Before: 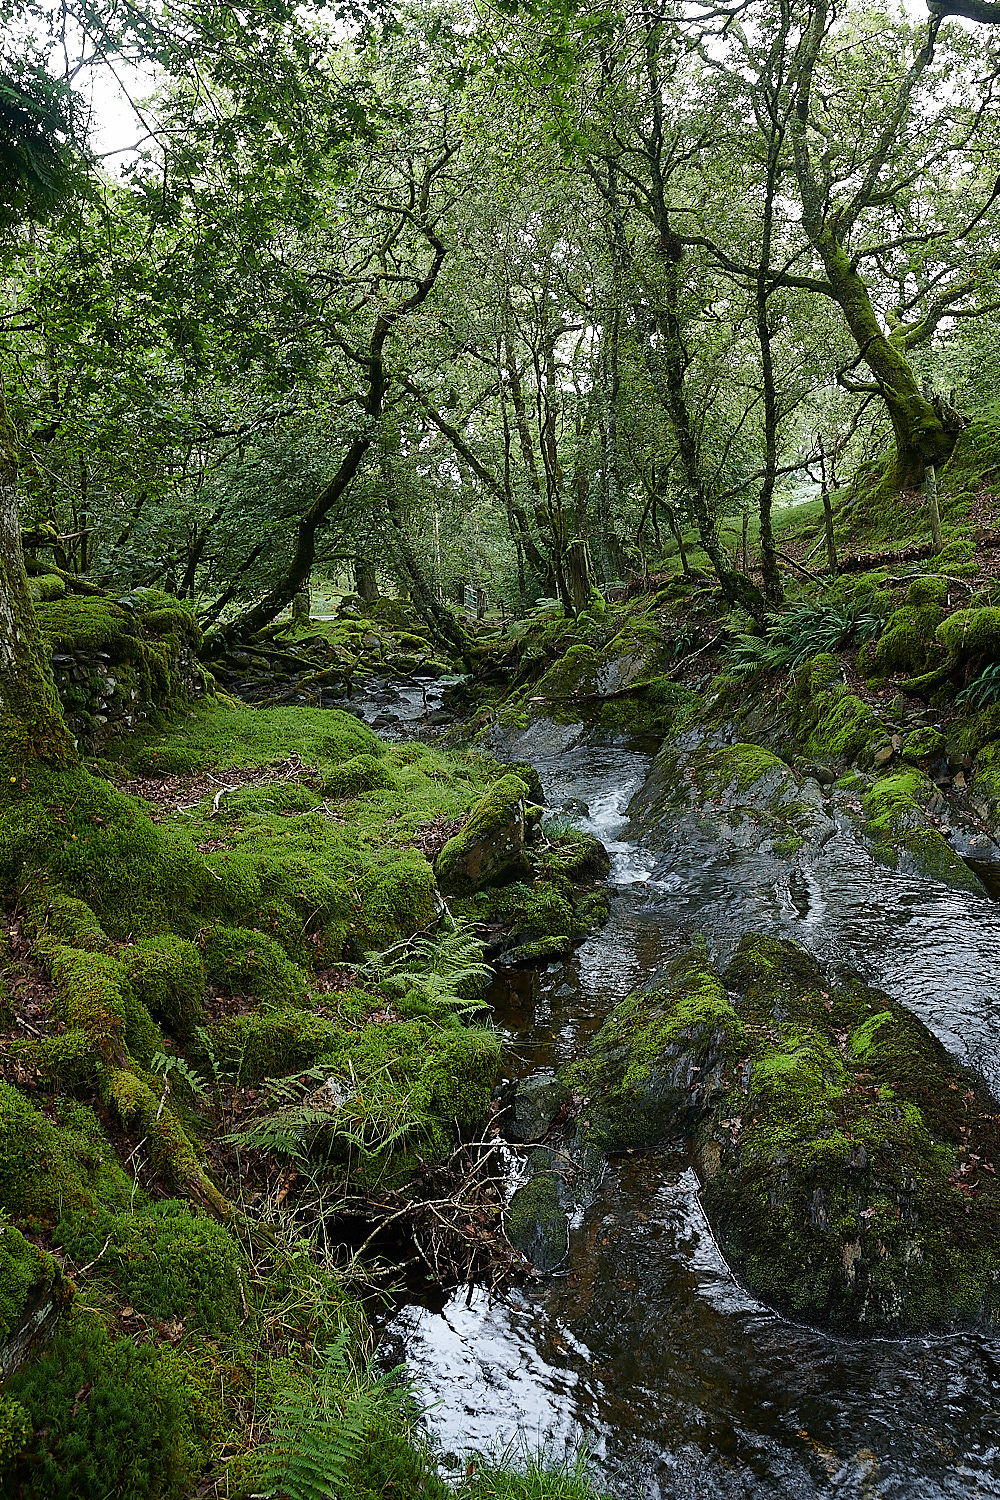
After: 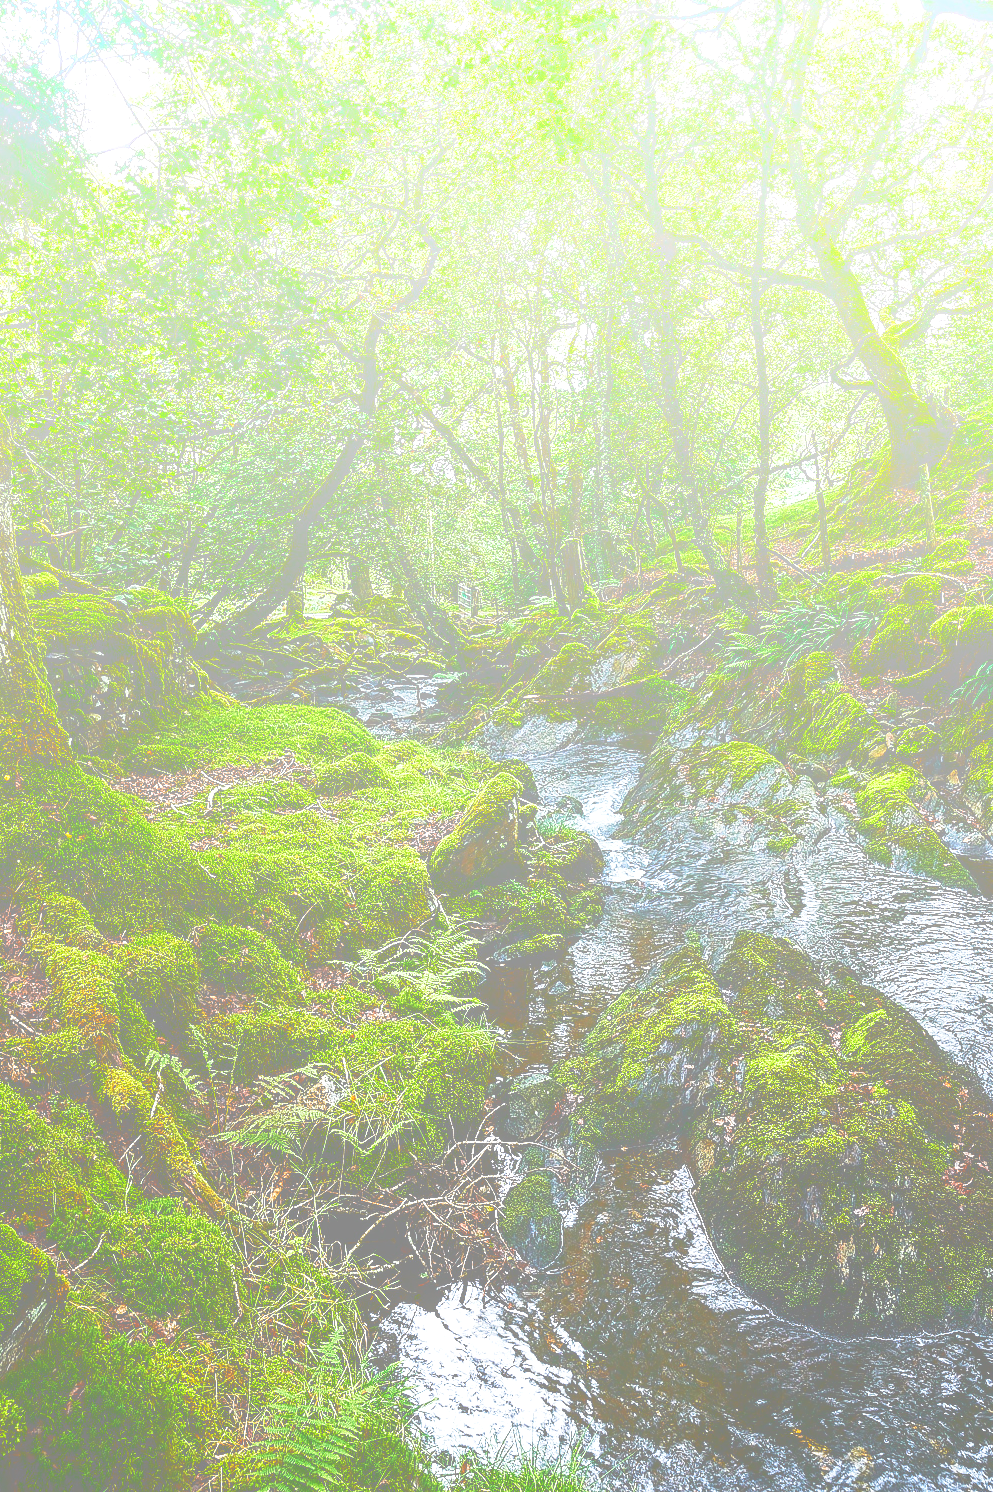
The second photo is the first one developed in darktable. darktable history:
contrast brightness saturation: brightness -0.52
base curve: curves: ch0 [(0, 0) (0.579, 0.807) (1, 1)], preserve colors none
bloom: size 85%, threshold 5%, strength 85%
local contrast: on, module defaults
color zones: curves: ch0 [(0.068, 0.464) (0.25, 0.5) (0.48, 0.508) (0.75, 0.536) (0.886, 0.476) (0.967, 0.456)]; ch1 [(0.066, 0.456) (0.25, 0.5) (0.616, 0.508) (0.746, 0.56) (0.934, 0.444)]
crop and rotate: left 0.614%, top 0.179%, bottom 0.309%
exposure: black level correction 0, exposure 0.7 EV, compensate highlight preservation false
tone equalizer: -8 EV -0.75 EV, -7 EV -0.7 EV, -6 EV -0.6 EV, -5 EV -0.4 EV, -3 EV 0.4 EV, -2 EV 0.6 EV, -1 EV 0.7 EV, +0 EV 0.75 EV, edges refinement/feathering 500, mask exposure compensation -1.57 EV, preserve details no
